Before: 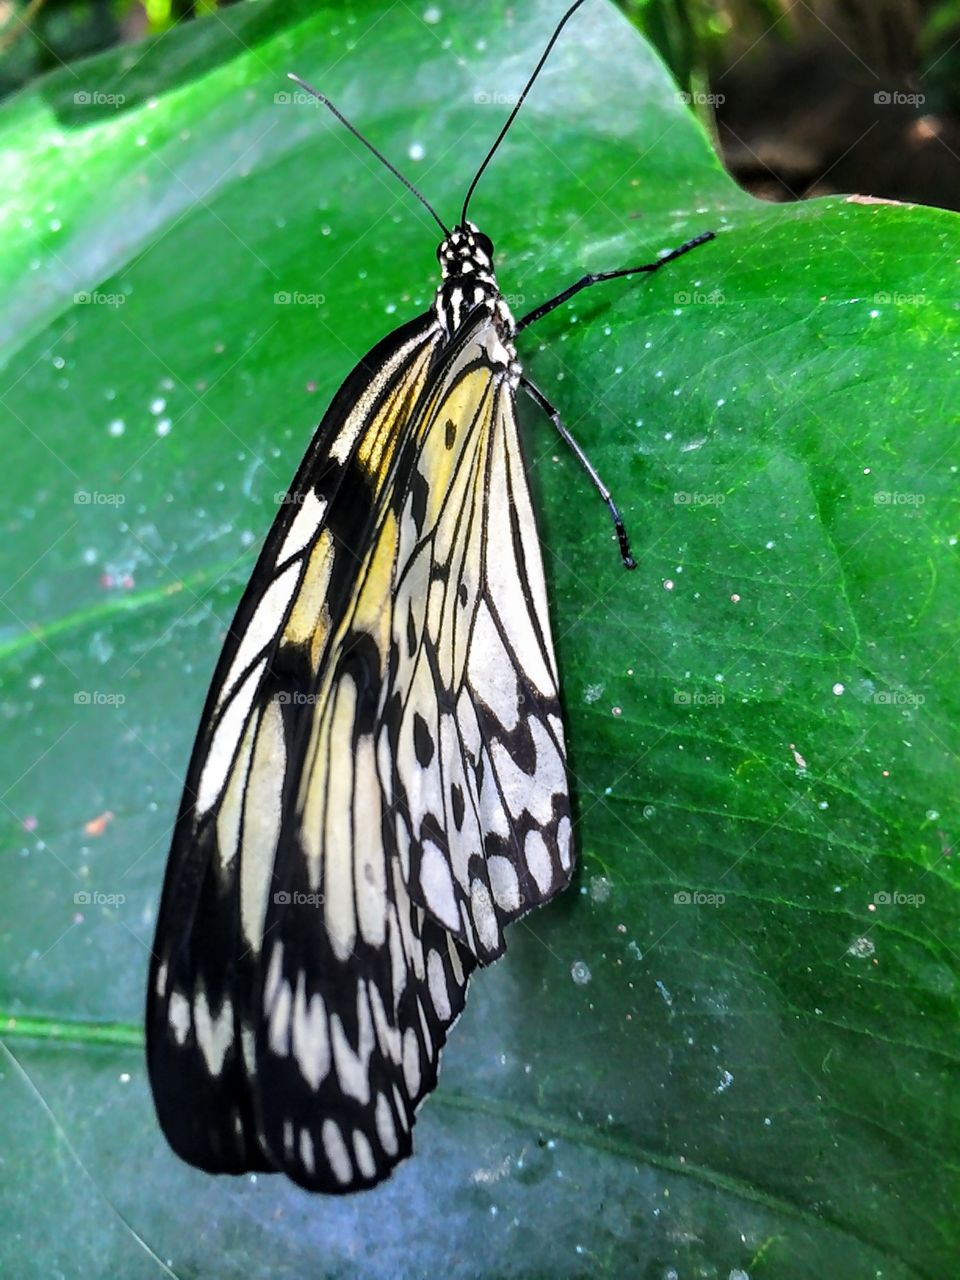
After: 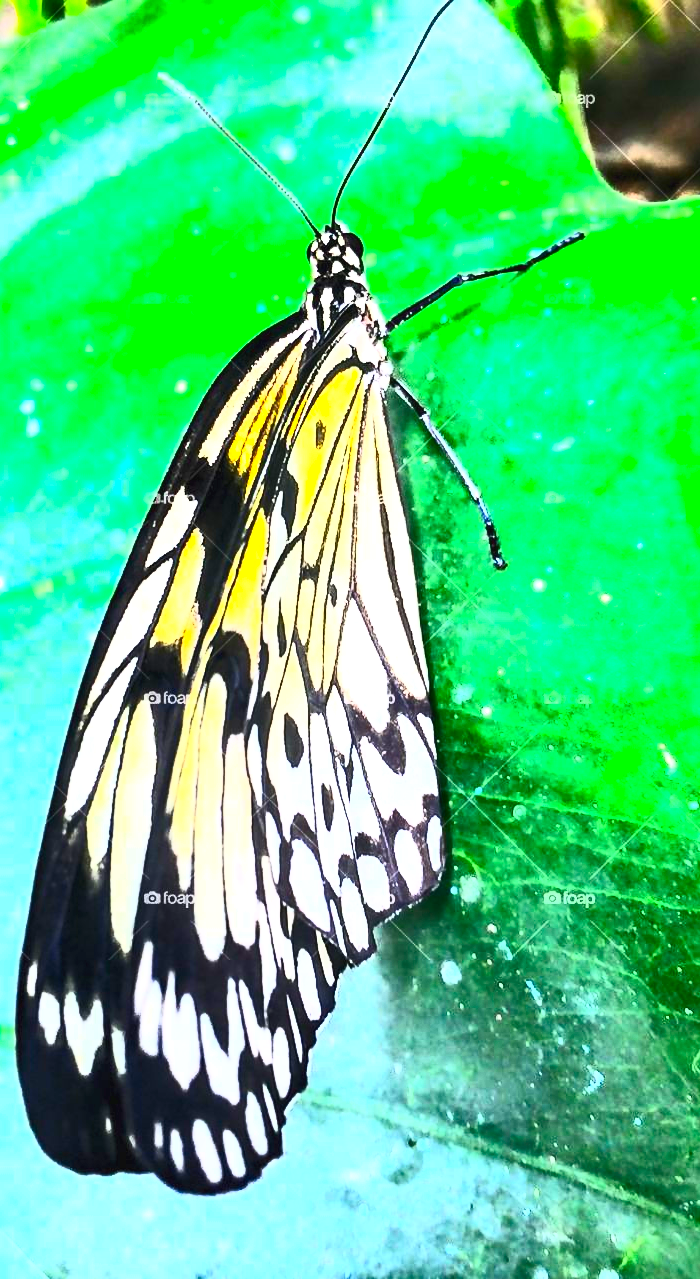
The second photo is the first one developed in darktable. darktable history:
exposure: black level correction 0, exposure 1.2 EV, compensate highlight preservation false
contrast brightness saturation: contrast 0.831, brightness 0.601, saturation 0.572
crop: left 13.567%, right 13.487%
